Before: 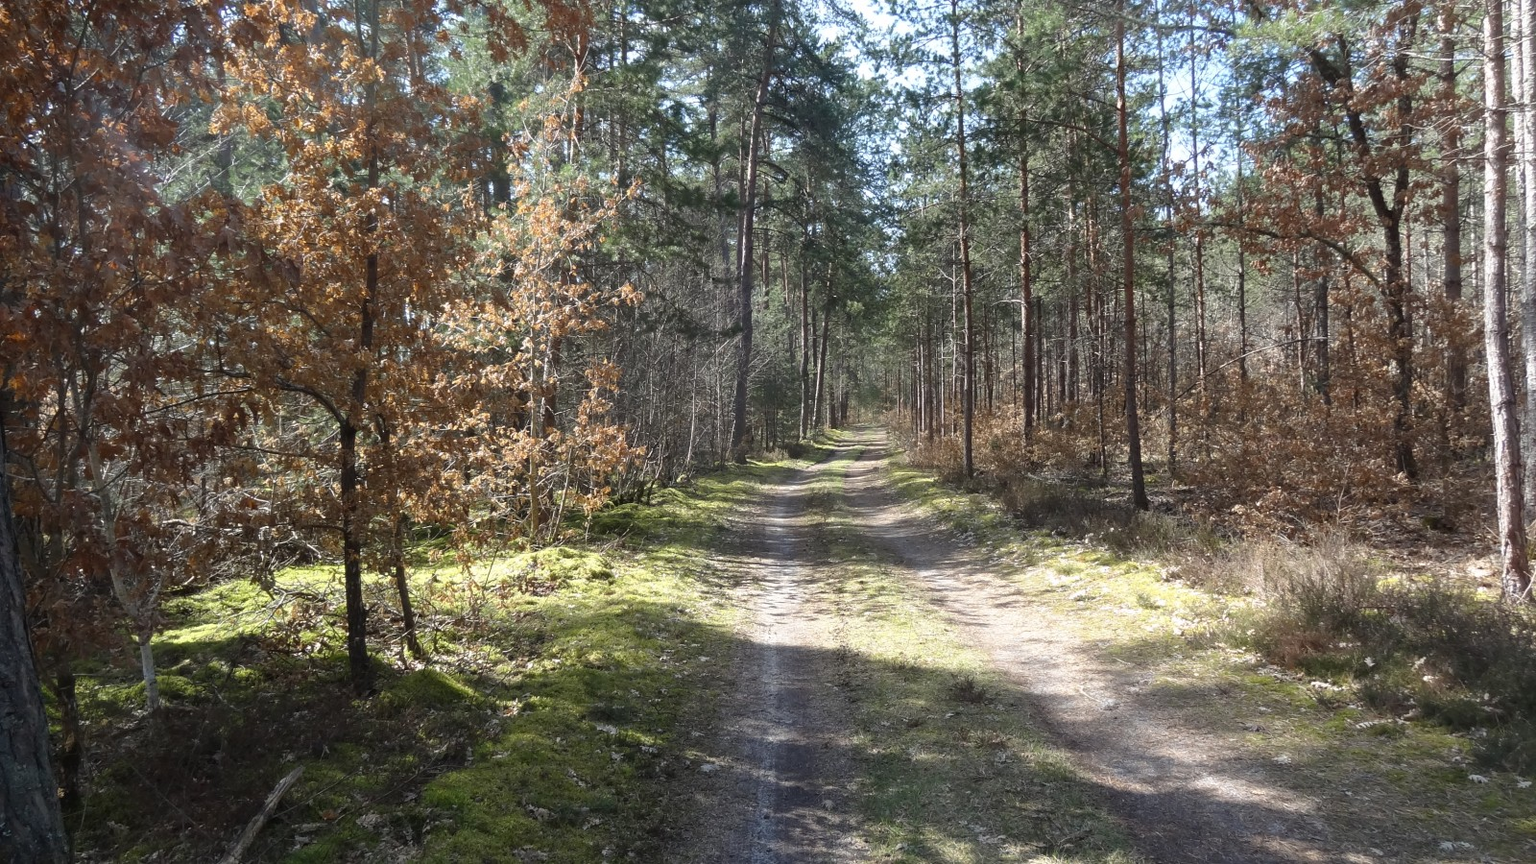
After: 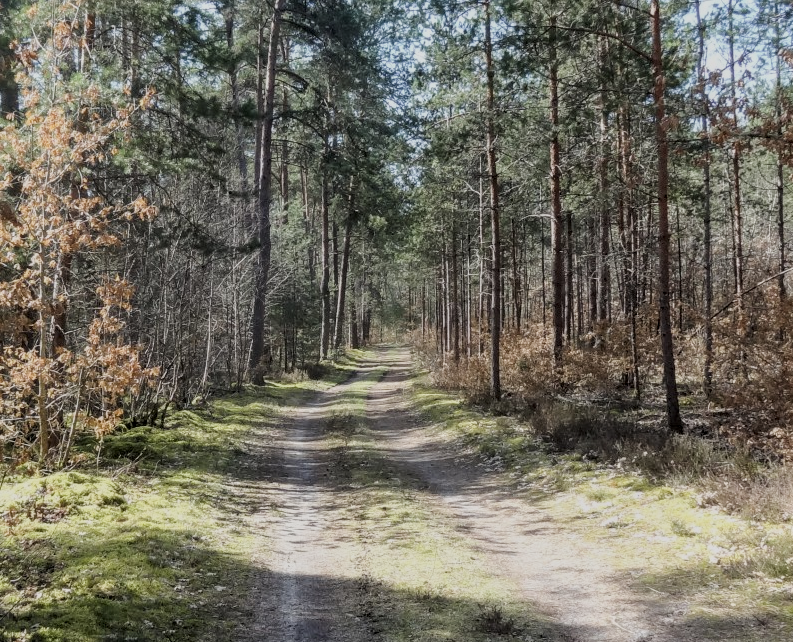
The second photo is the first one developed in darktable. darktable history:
local contrast: on, module defaults
filmic rgb: black relative exposure -7.32 EV, white relative exposure 5.09 EV, hardness 3.2
crop: left 32.075%, top 10.976%, right 18.355%, bottom 17.596%
